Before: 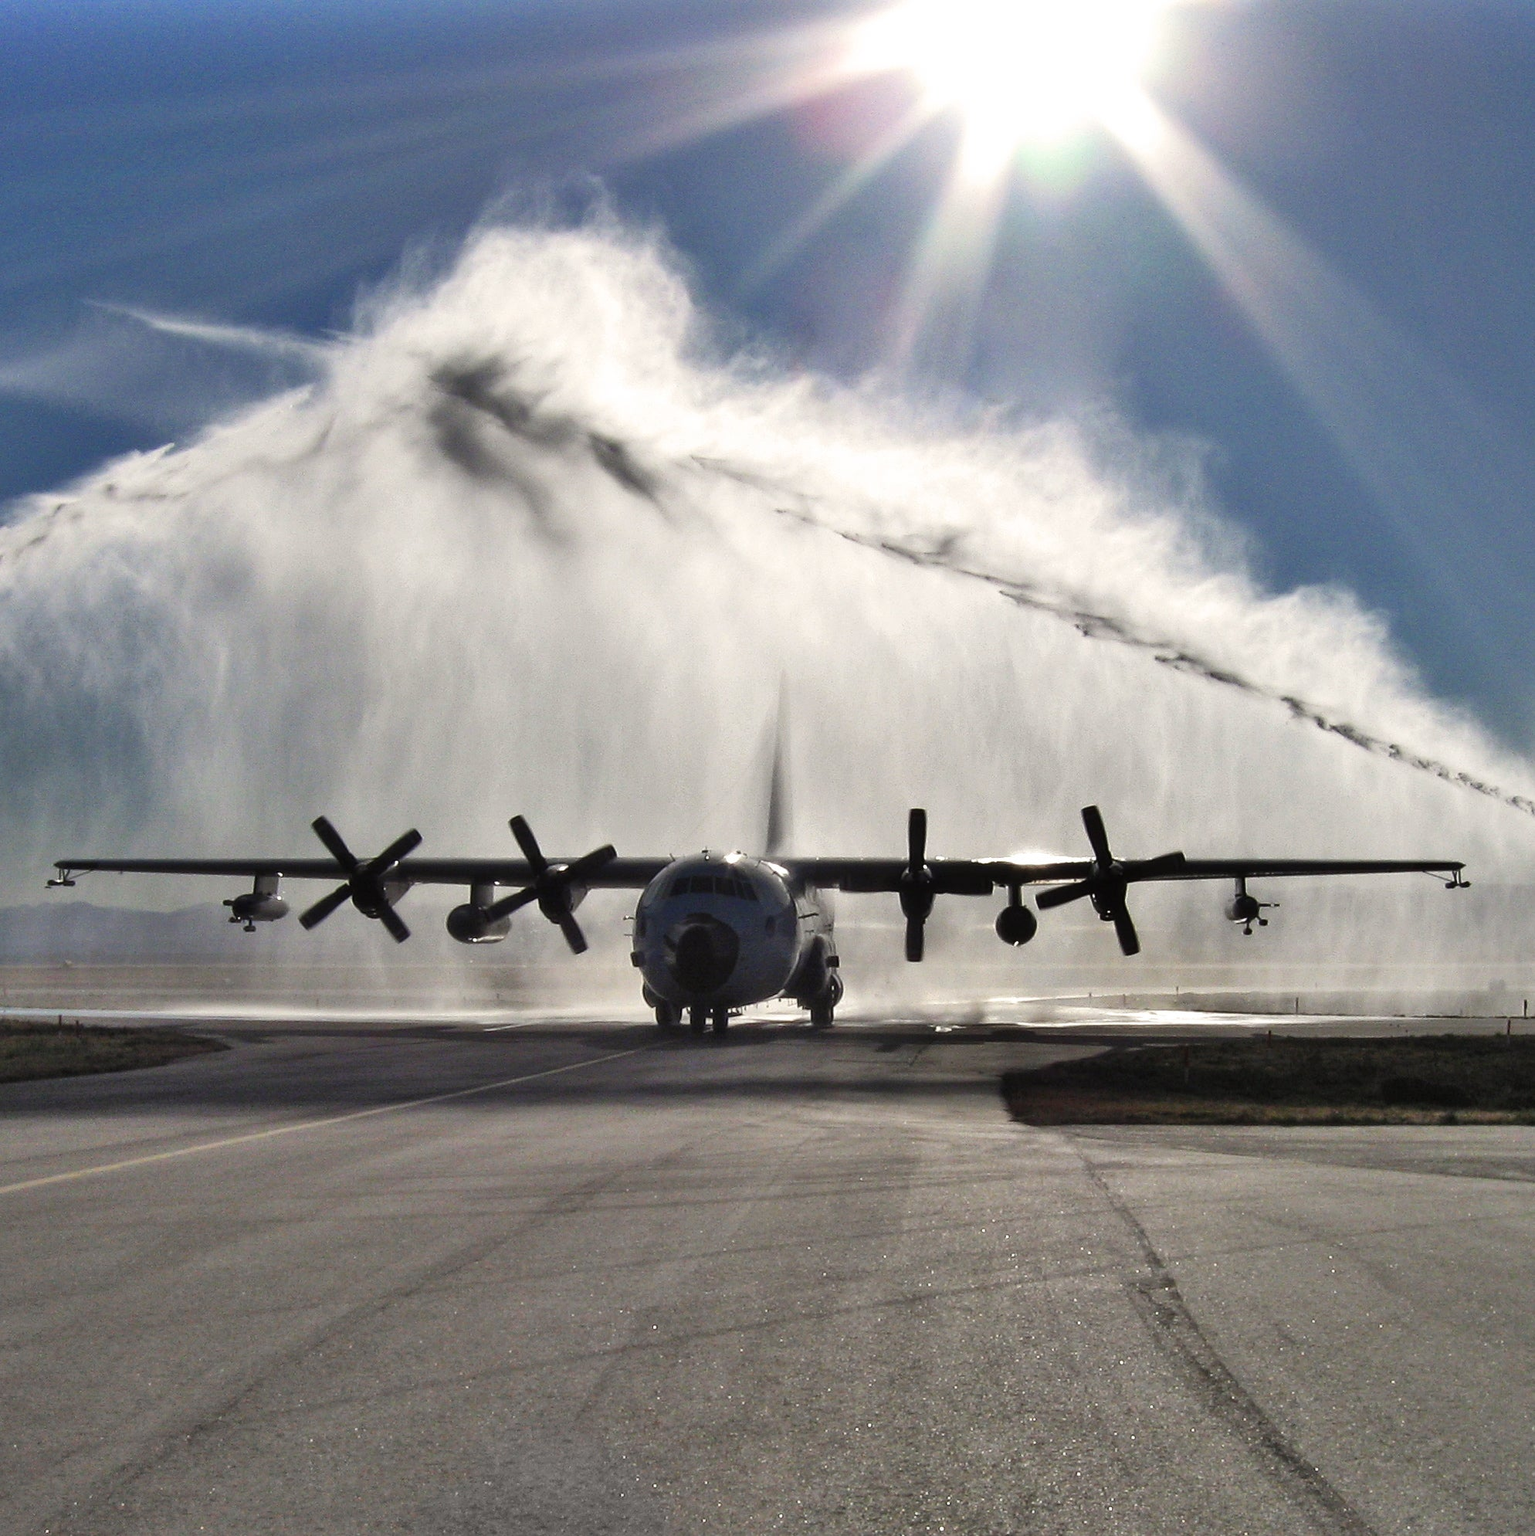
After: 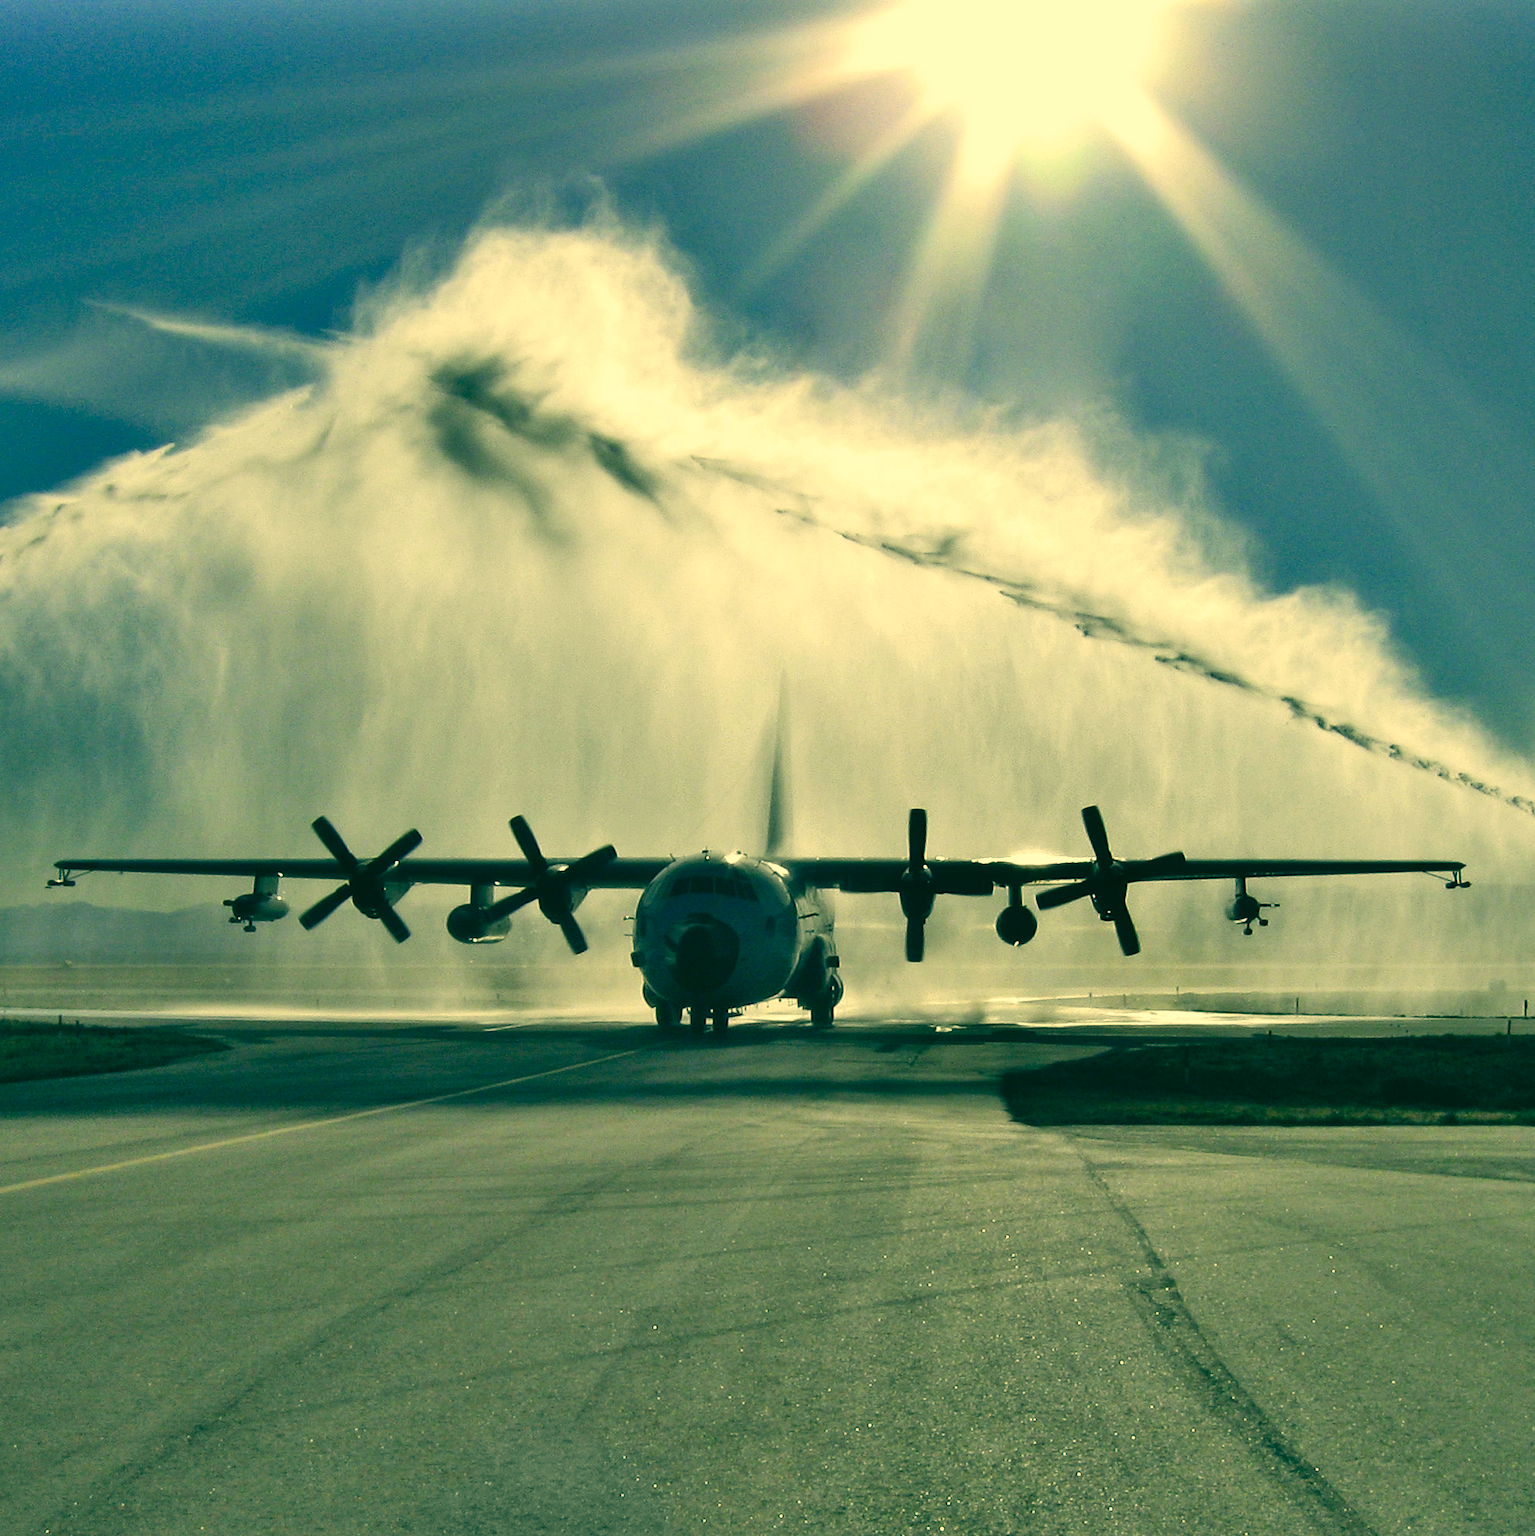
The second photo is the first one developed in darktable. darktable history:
color correction: highlights a* 1.75, highlights b* 34.37, shadows a* -36.72, shadows b* -5.74
